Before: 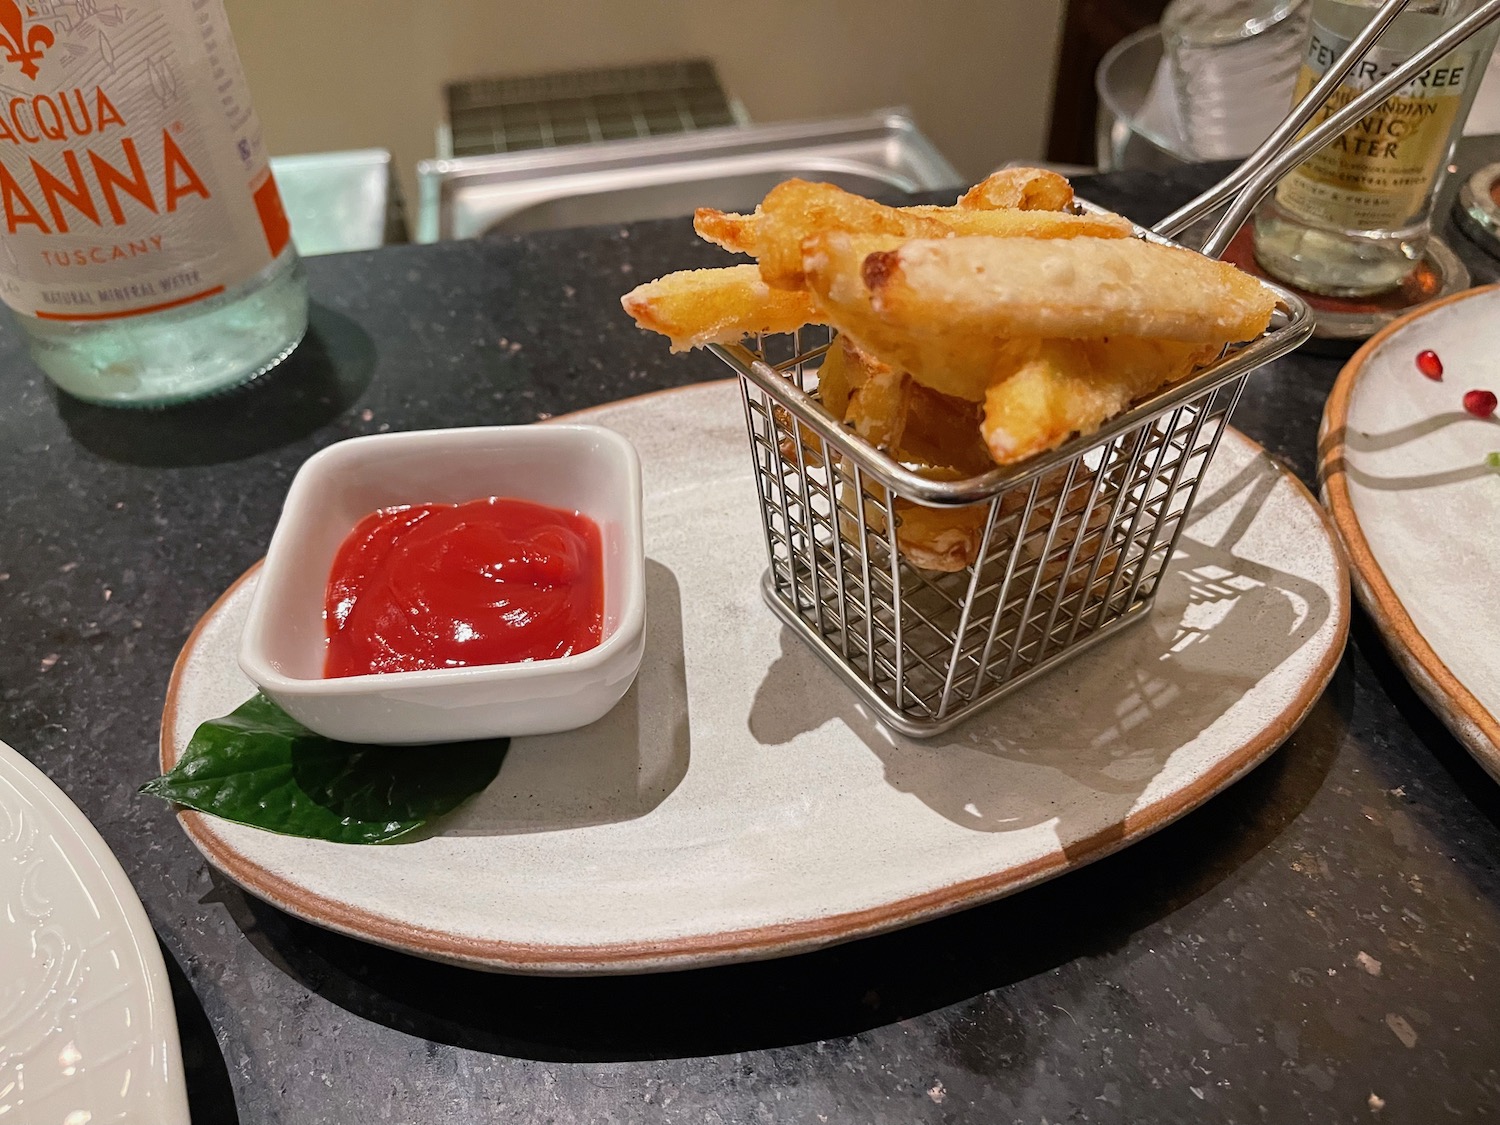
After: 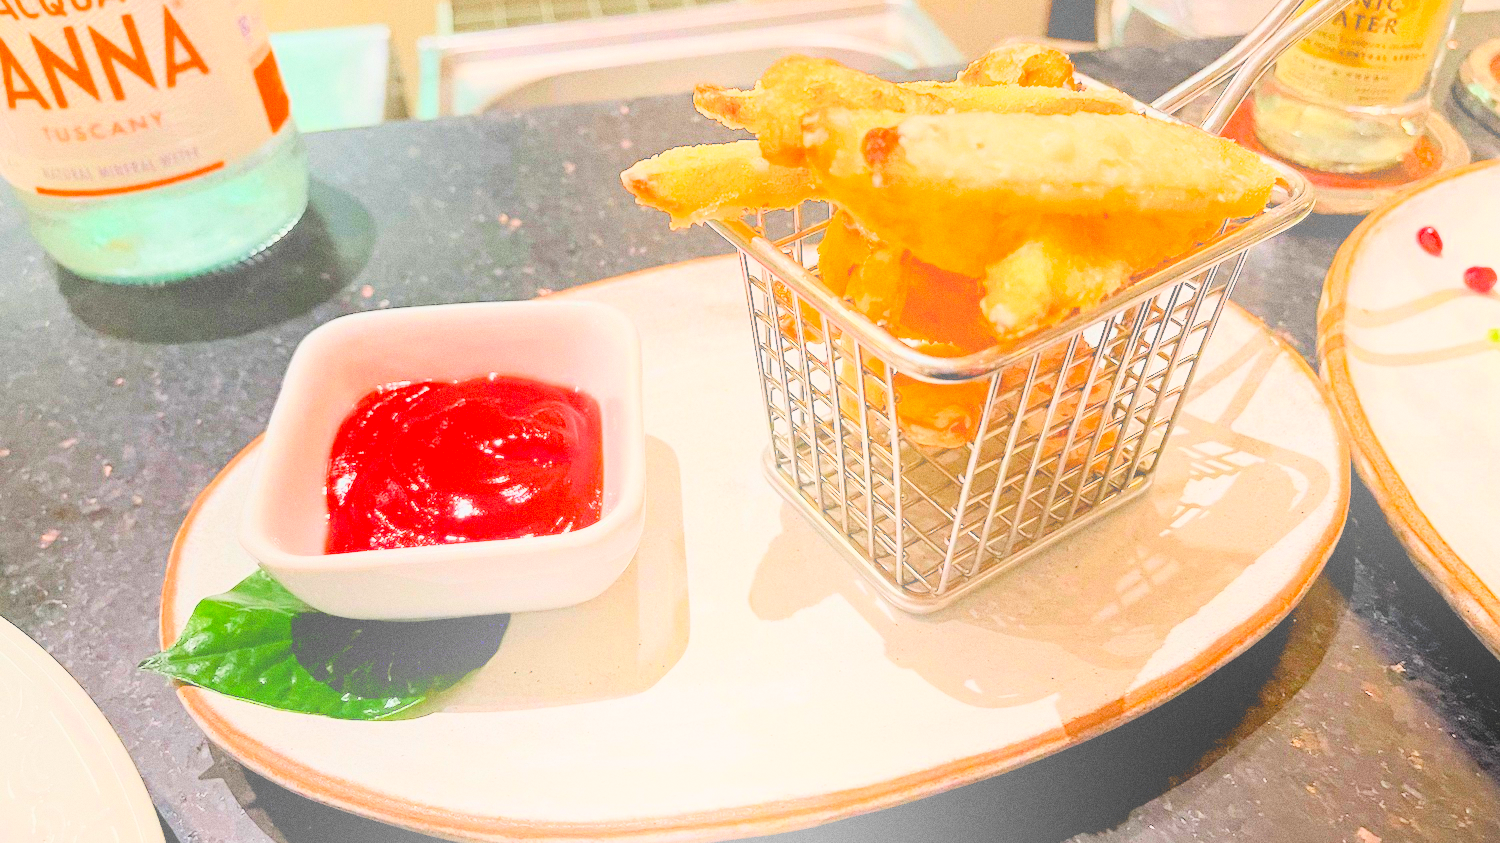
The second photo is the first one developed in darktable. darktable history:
exposure: black level correction 0, exposure 2 EV, compensate highlight preservation false
crop: top 11.038%, bottom 13.962%
filmic rgb: black relative exposure -6.15 EV, white relative exposure 6.96 EV, hardness 2.23, color science v6 (2022)
bloom: size 40%
grain: on, module defaults
color zones: curves: ch0 [(0, 0.613) (0.01, 0.613) (0.245, 0.448) (0.498, 0.529) (0.642, 0.665) (0.879, 0.777) (0.99, 0.613)]; ch1 [(0, 0) (0.143, 0) (0.286, 0) (0.429, 0) (0.571, 0) (0.714, 0) (0.857, 0)], mix -138.01%
